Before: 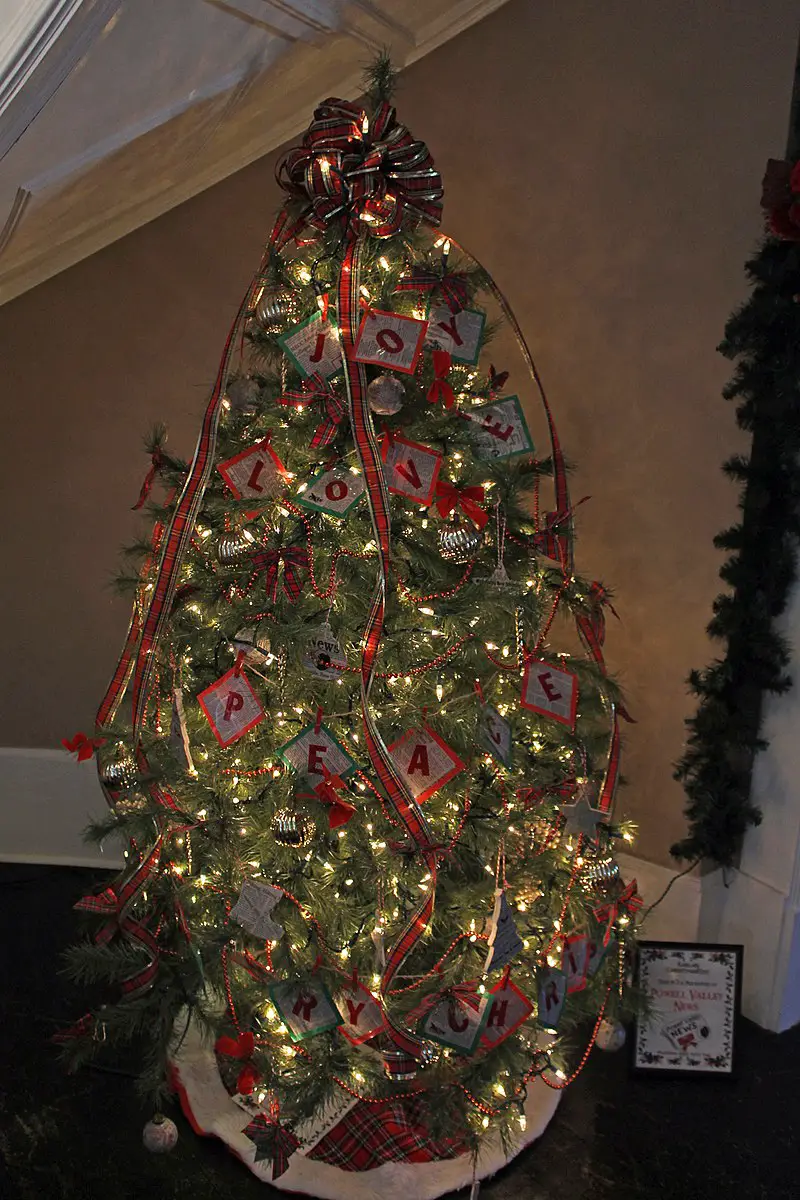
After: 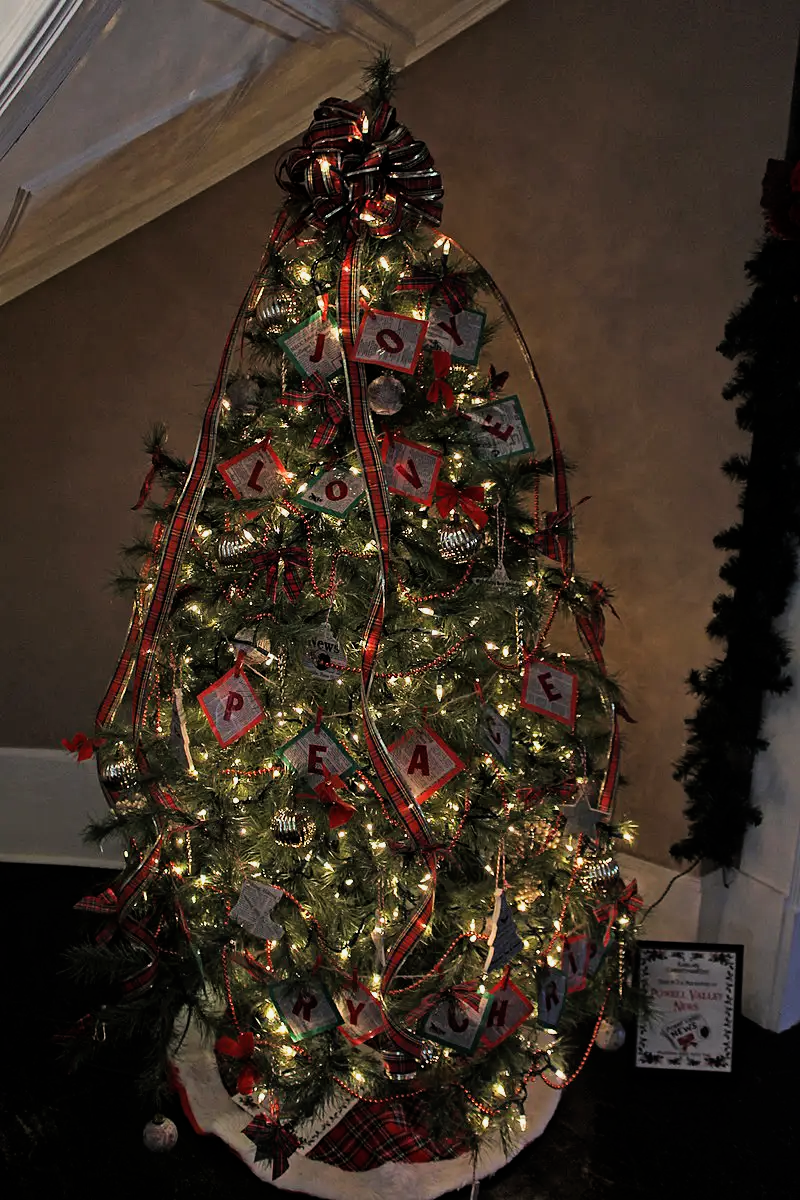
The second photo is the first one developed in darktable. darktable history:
filmic rgb: black relative exposure -8.09 EV, white relative exposure 3 EV, hardness 5.39, contrast 1.262
